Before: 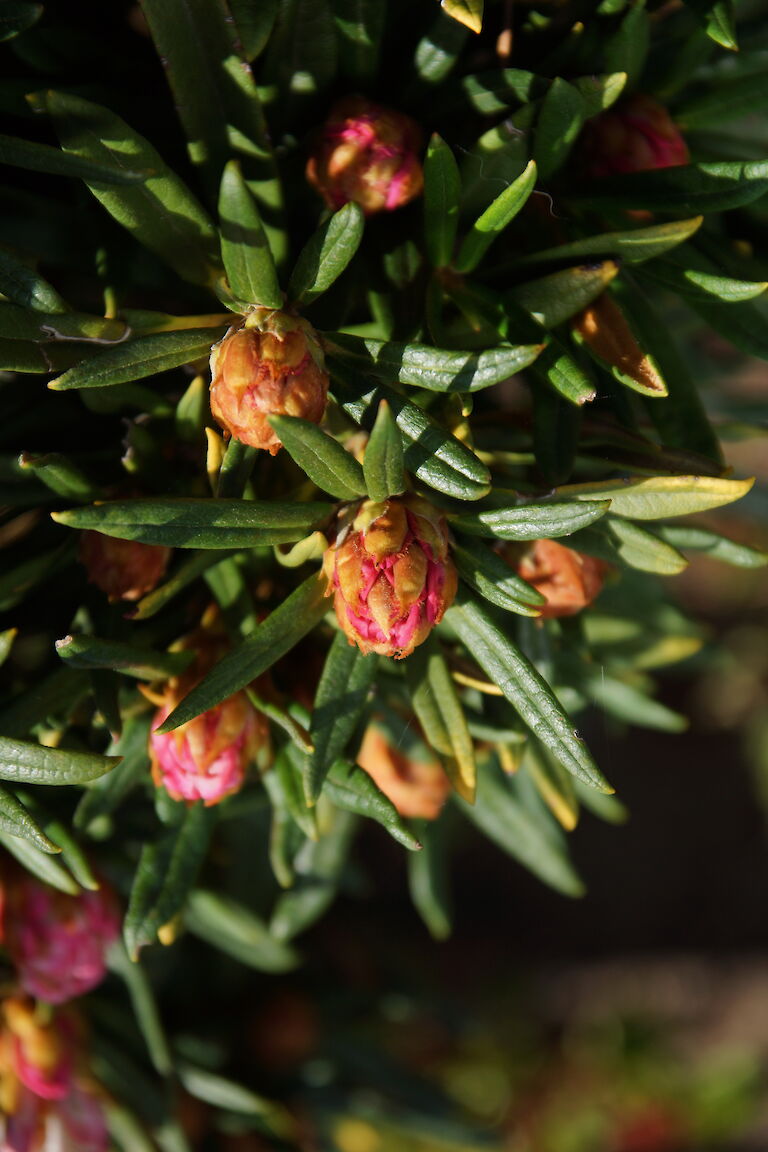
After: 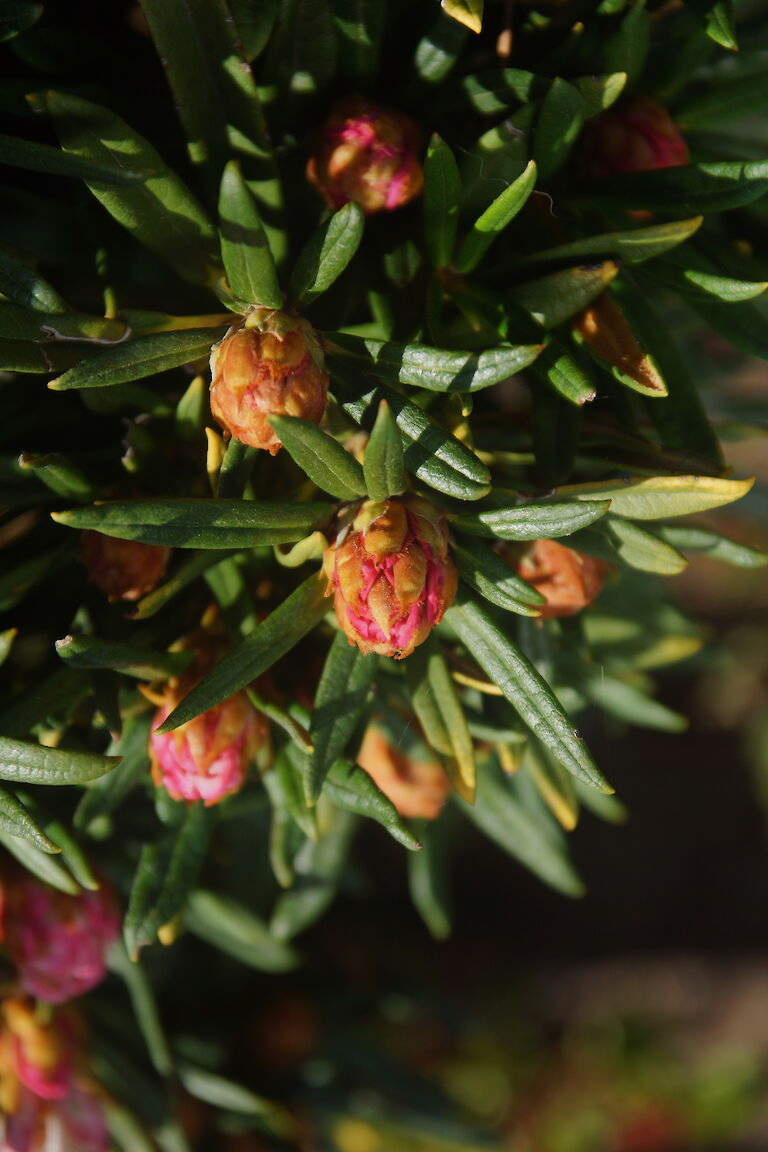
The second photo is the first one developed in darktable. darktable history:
contrast equalizer: octaves 7, y [[0.6 ×6], [0.55 ×6], [0 ×6], [0 ×6], [0 ×6]], mix -0.3
